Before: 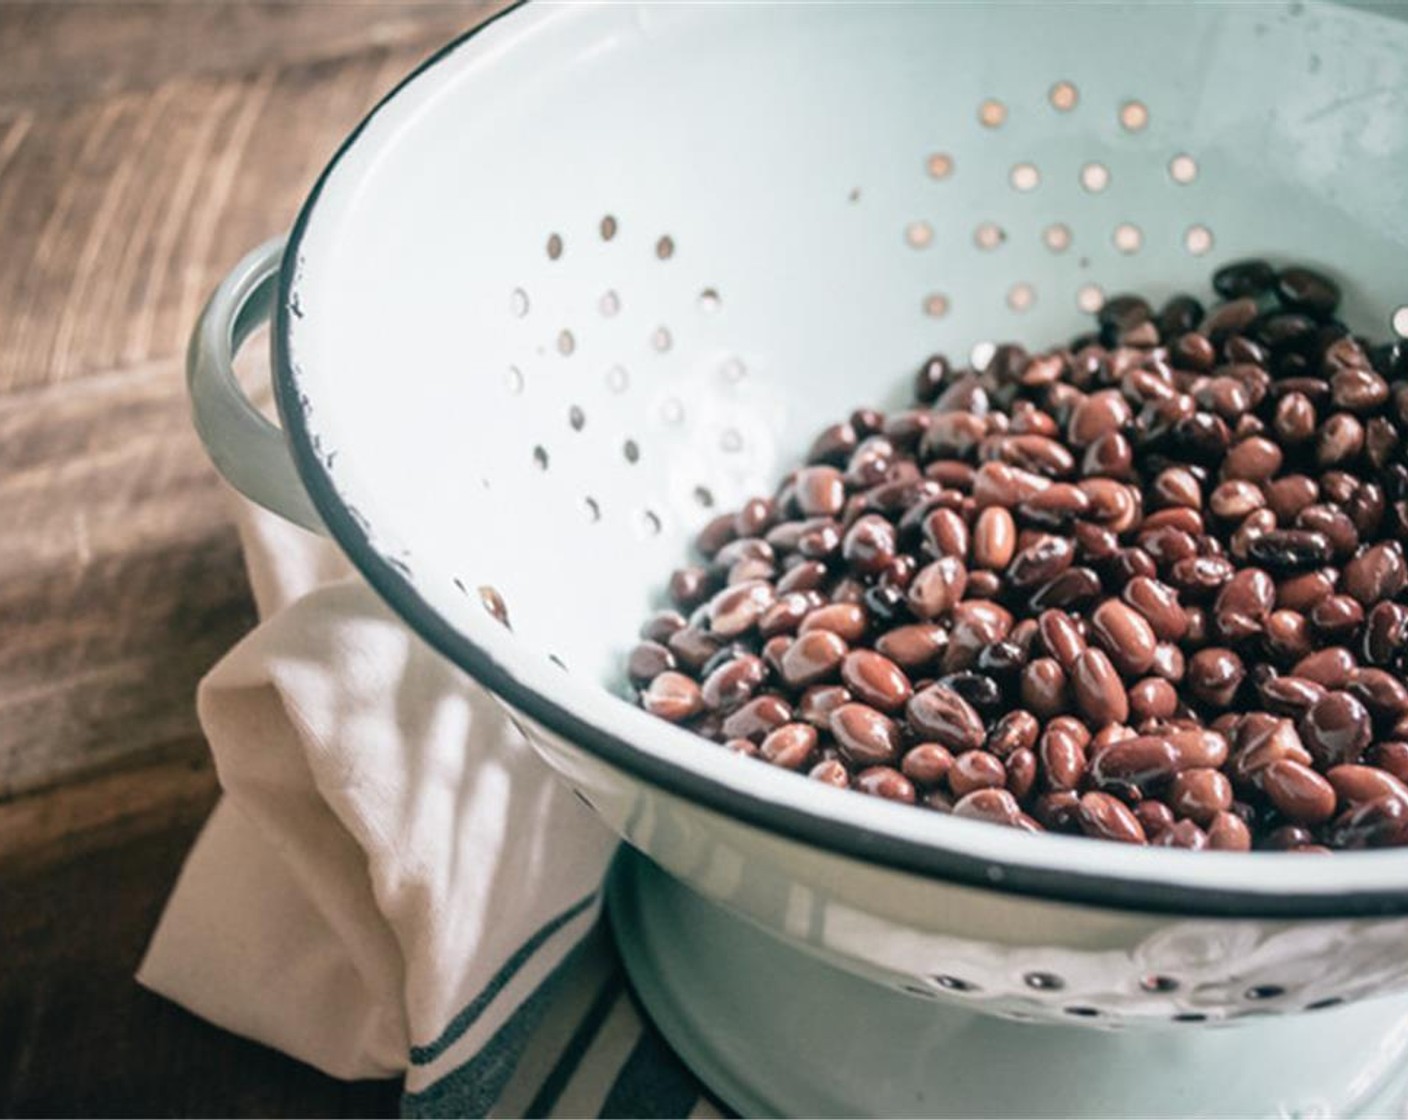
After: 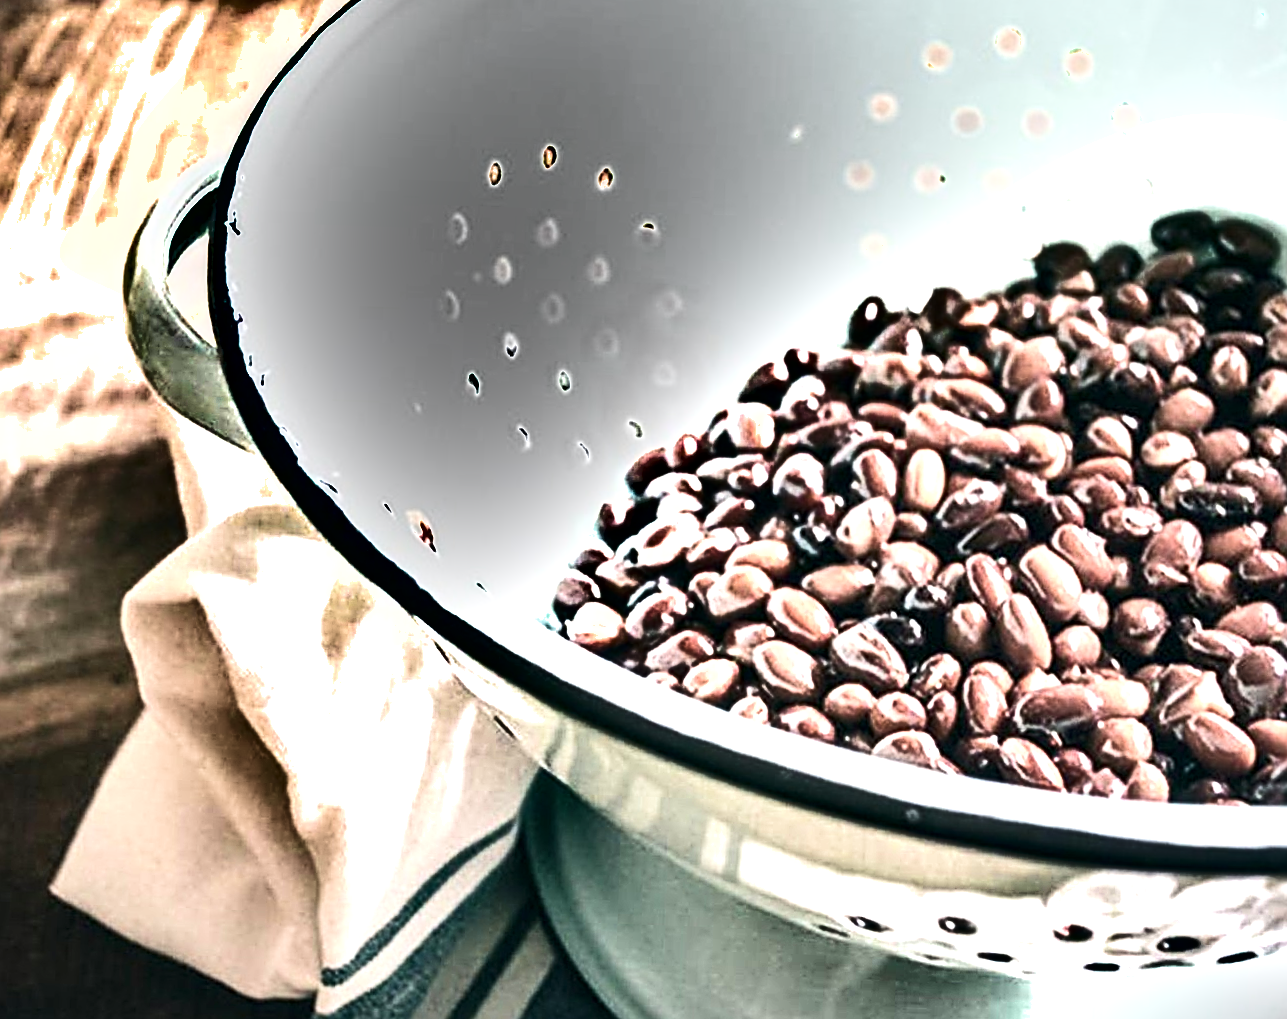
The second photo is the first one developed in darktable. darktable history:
tone equalizer: -8 EV -0.433 EV, -7 EV -0.402 EV, -6 EV -0.303 EV, -5 EV -0.195 EV, -3 EV 0.248 EV, -2 EV 0.331 EV, -1 EV 0.401 EV, +0 EV 0.411 EV
shadows and highlights: shadows 20.86, highlights -82.77, soften with gaussian
exposure: black level correction 0, exposure 1.101 EV, compensate exposure bias true, compensate highlight preservation false
crop and rotate: angle -2.06°, left 3.089%, top 4.134%, right 1.366%, bottom 0.744%
sharpen: radius 2.547, amount 0.649
velvia: strength 21.38%
contrast brightness saturation: contrast 0.25, saturation -0.321
local contrast: highlights 105%, shadows 98%, detail 120%, midtone range 0.2
